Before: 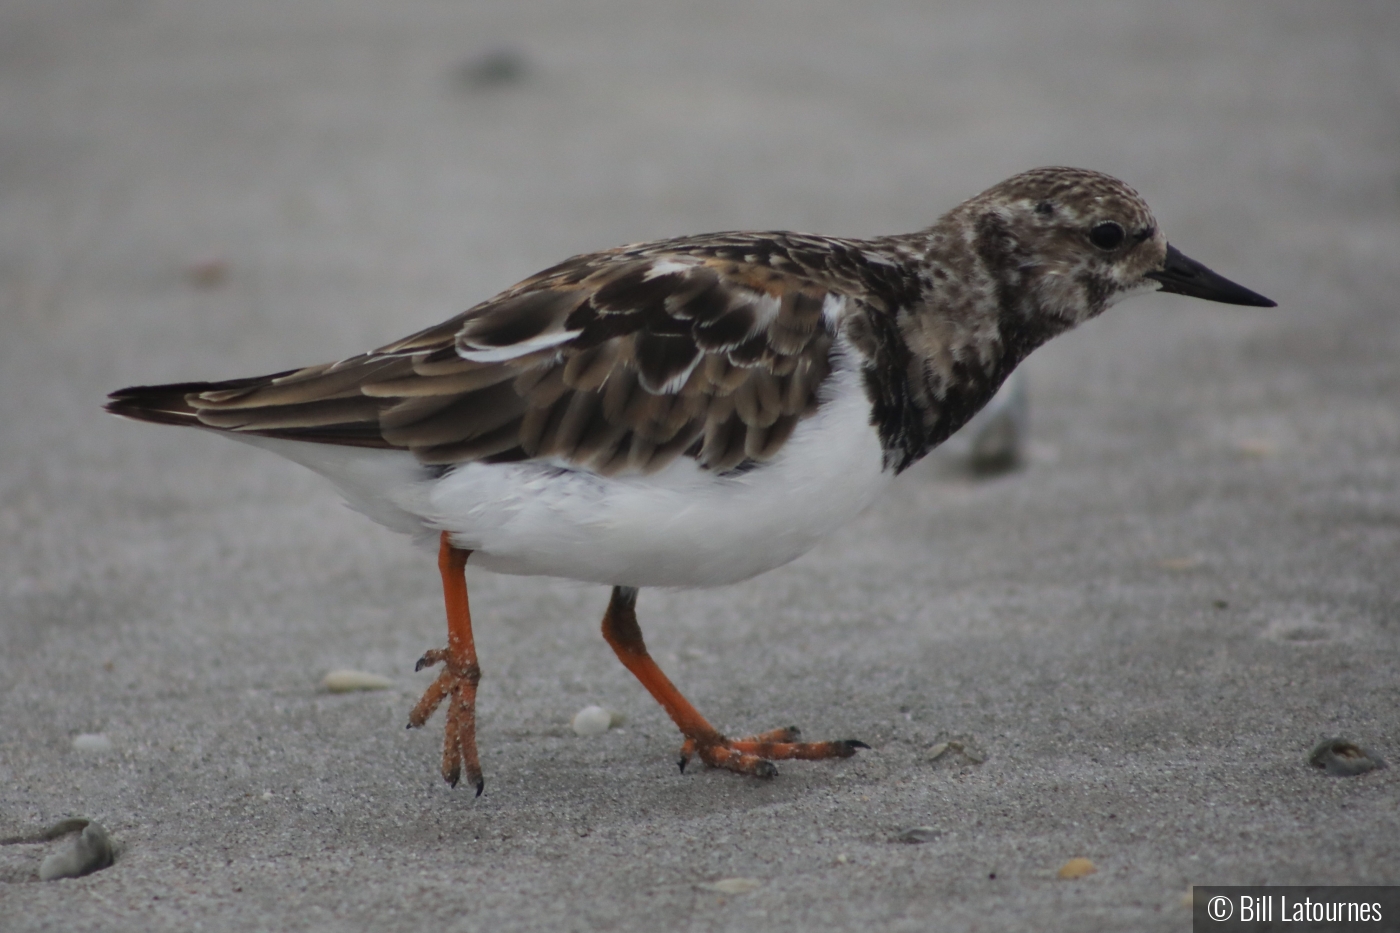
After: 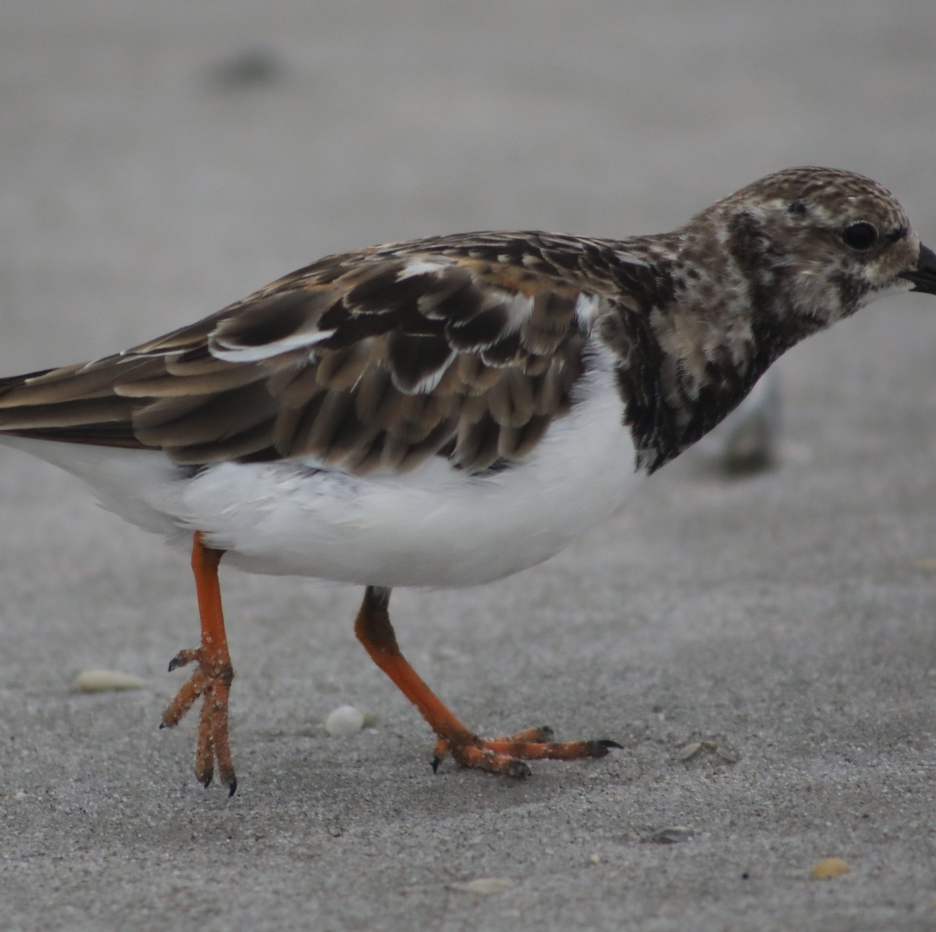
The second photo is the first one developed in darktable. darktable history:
crop and rotate: left 17.713%, right 15.372%
